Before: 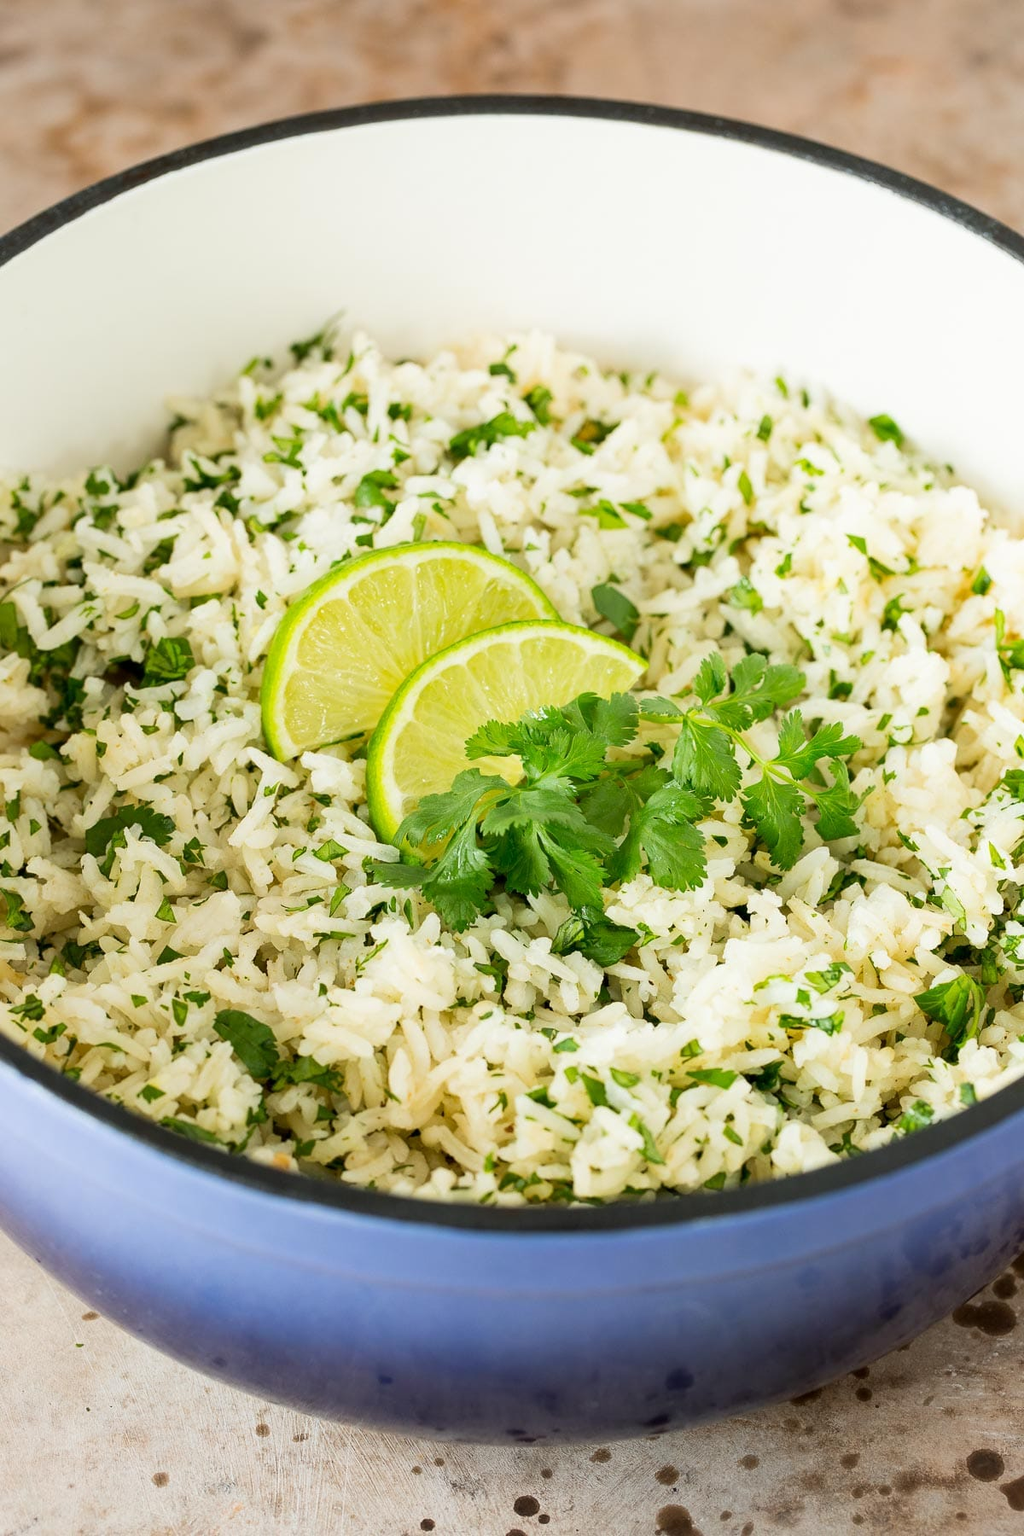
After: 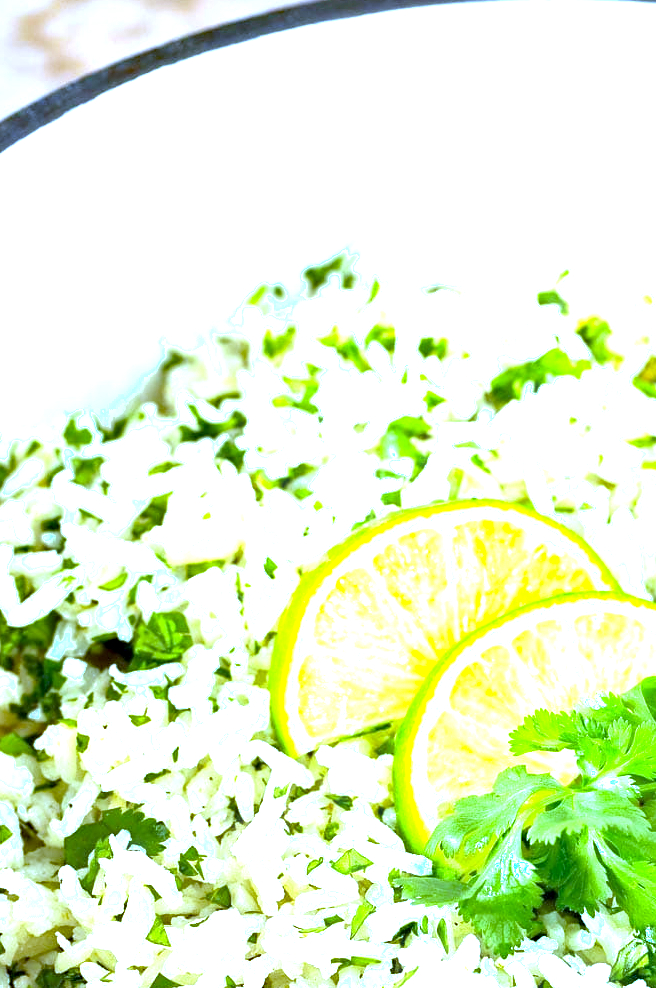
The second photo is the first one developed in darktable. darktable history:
exposure: black level correction 0.001, exposure 1.735 EV, compensate highlight preservation false
white balance: red 0.766, blue 1.537
crop and rotate: left 3.047%, top 7.509%, right 42.236%, bottom 37.598%
haze removal: strength 0.29, distance 0.25, compatibility mode true, adaptive false
color zones: curves: ch0 [(0.25, 0.5) (0.423, 0.5) (0.443, 0.5) (0.521, 0.756) (0.568, 0.5) (0.576, 0.5) (0.75, 0.5)]; ch1 [(0.25, 0.5) (0.423, 0.5) (0.443, 0.5) (0.539, 0.873) (0.624, 0.565) (0.631, 0.5) (0.75, 0.5)]
